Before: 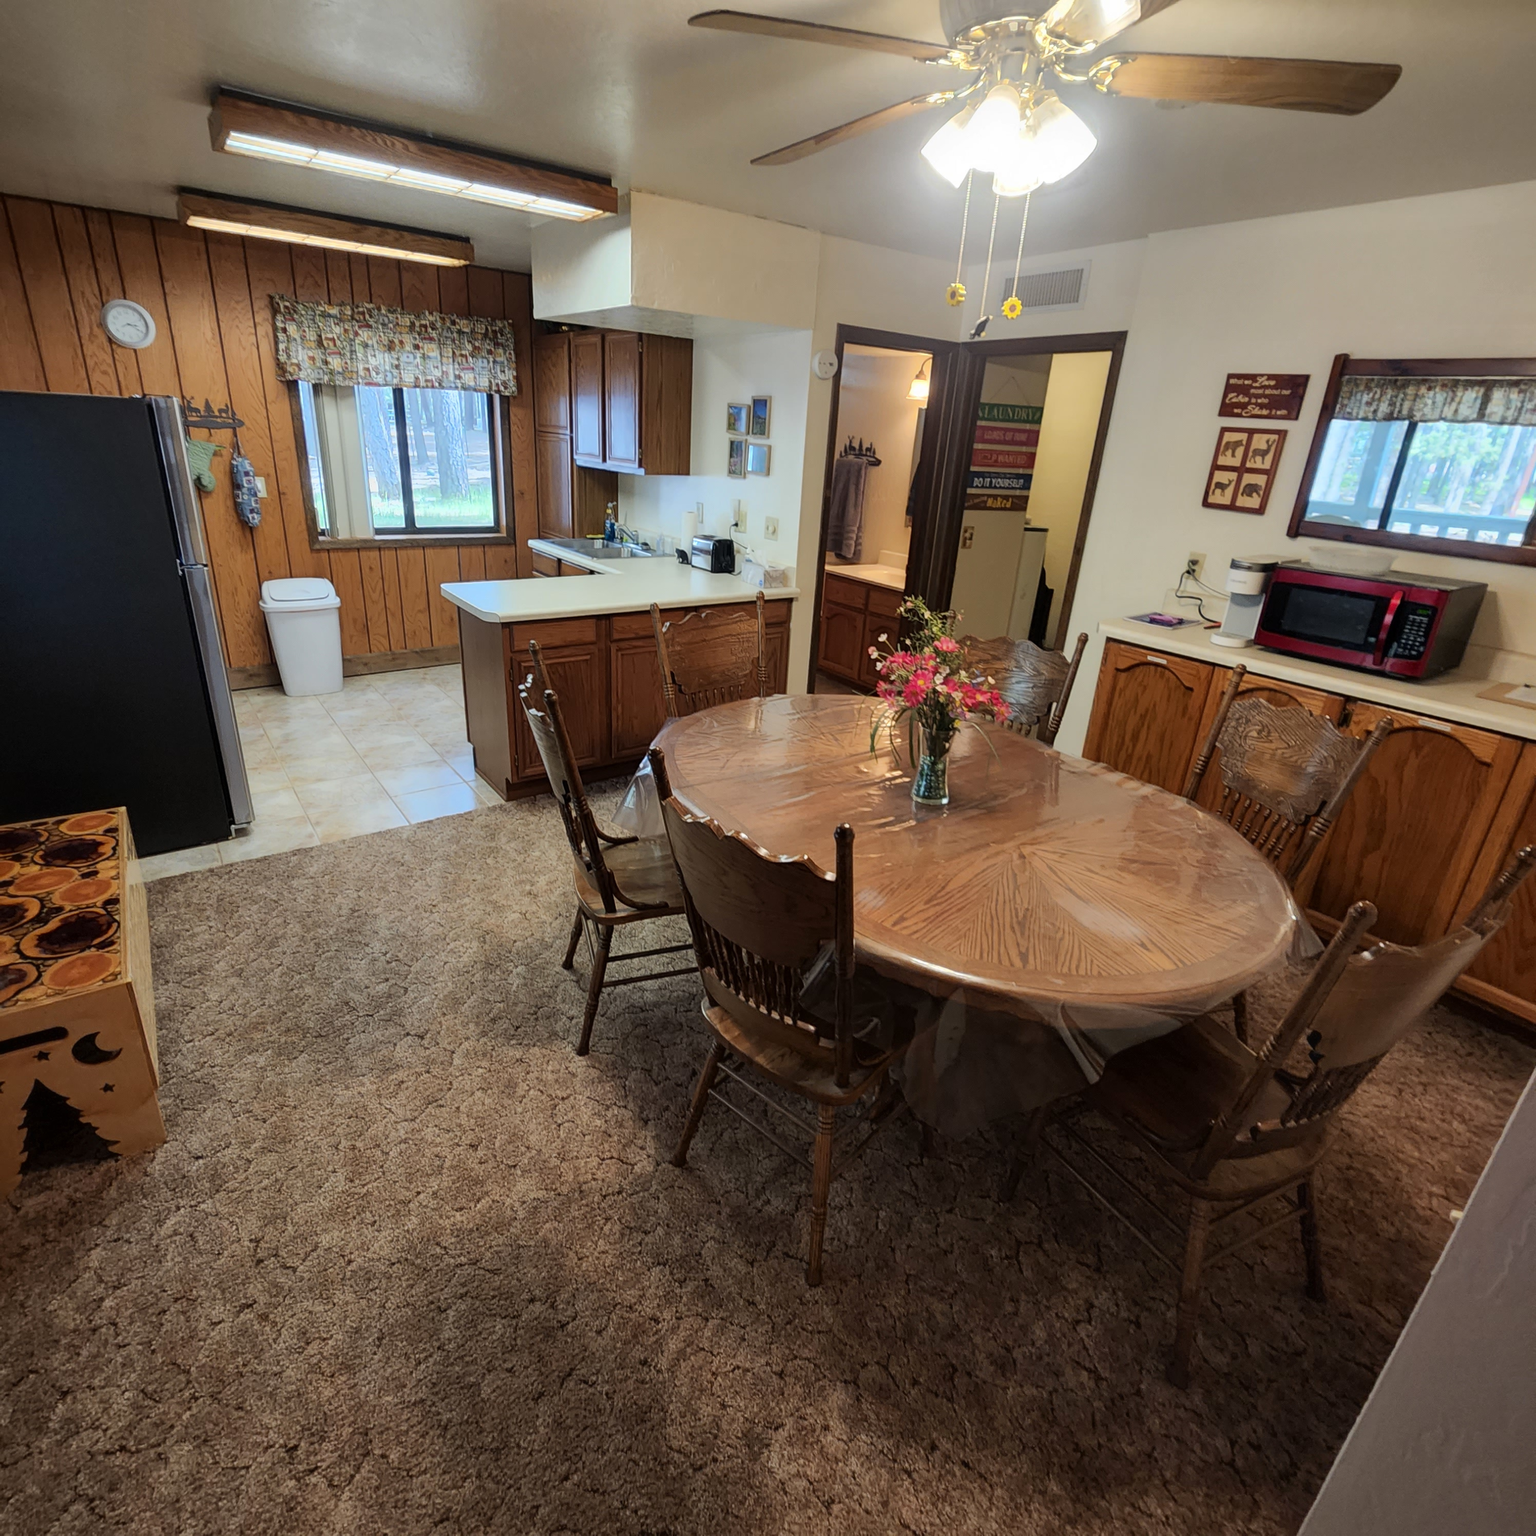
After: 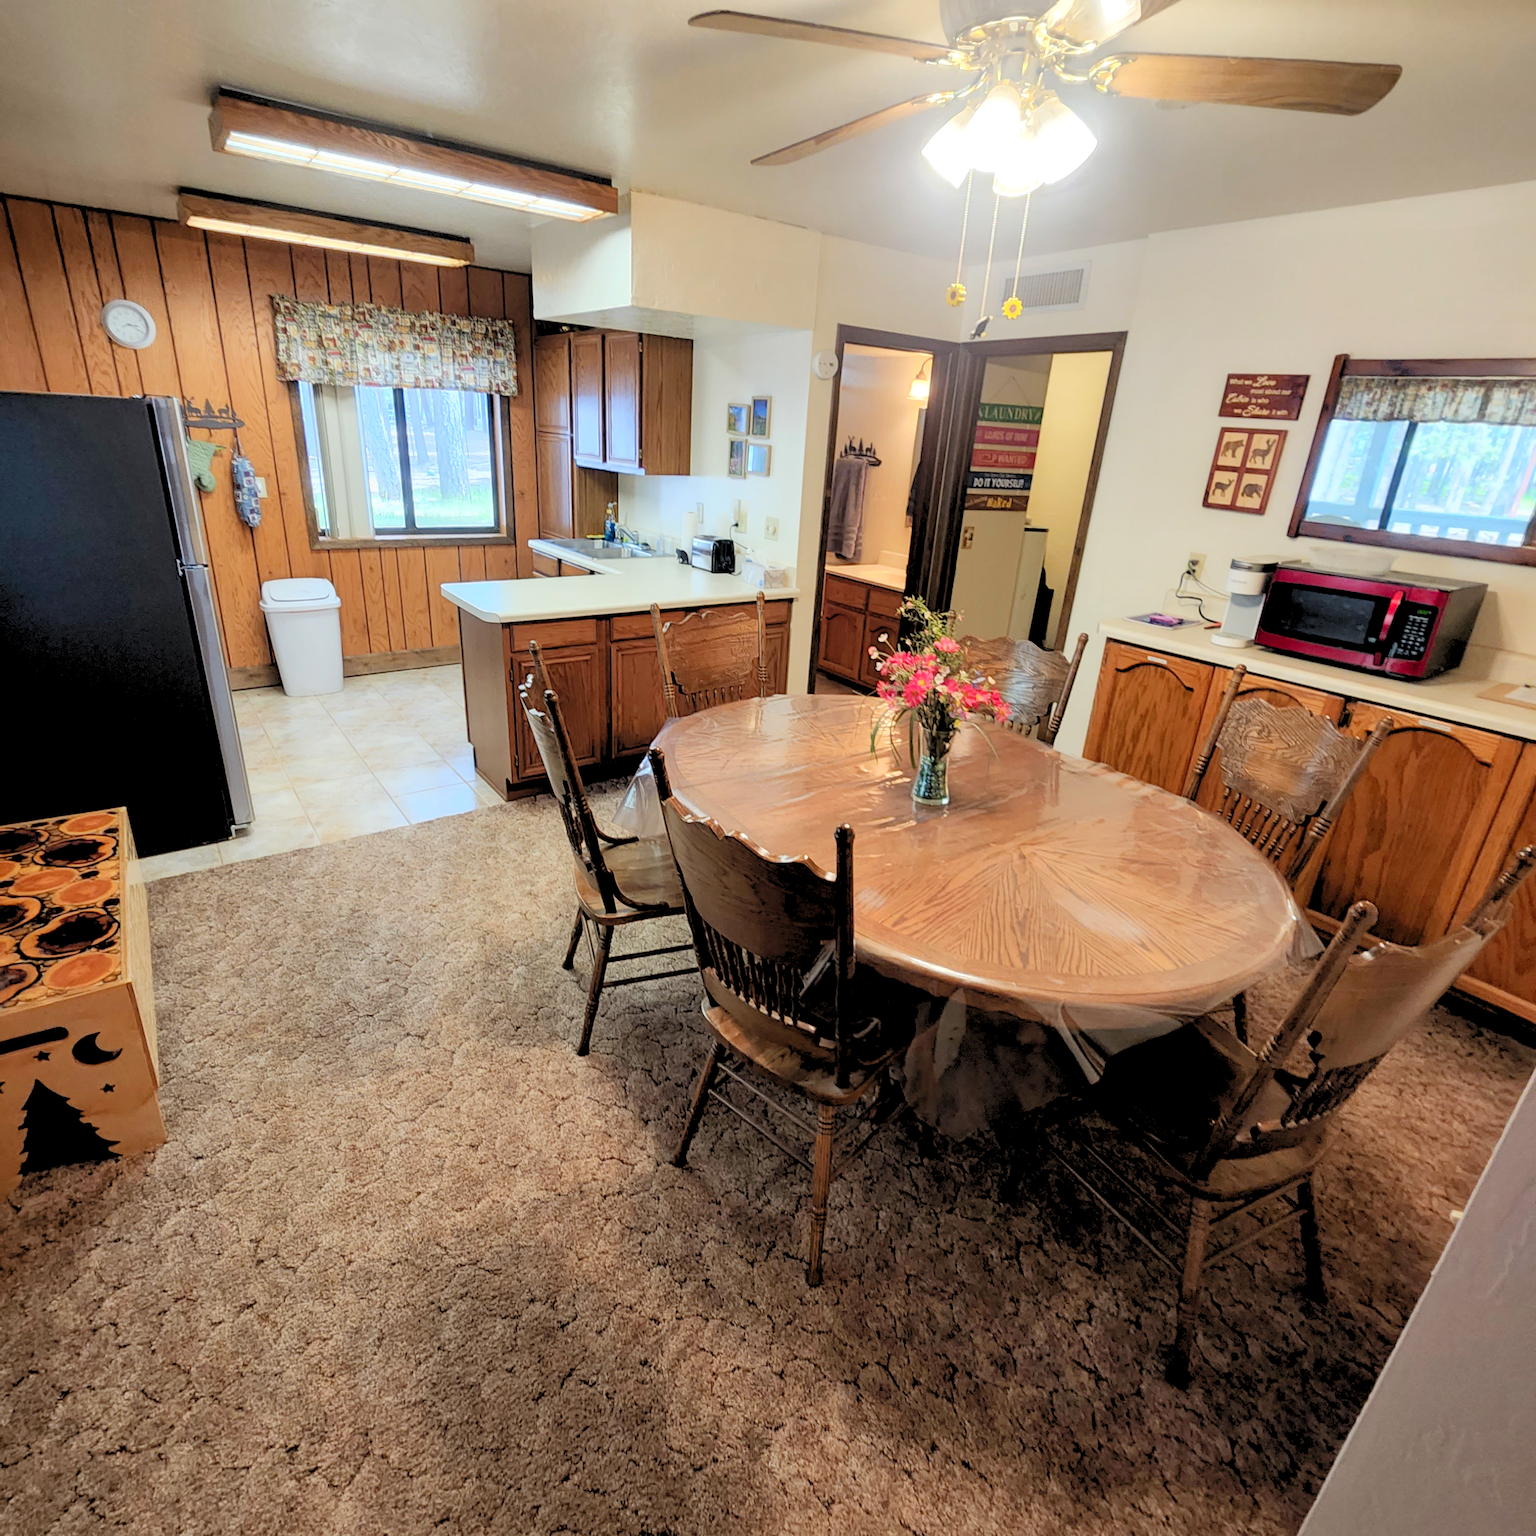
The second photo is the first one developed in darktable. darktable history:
levels: levels [0.072, 0.414, 0.976]
contrast brightness saturation: saturation -0.067
